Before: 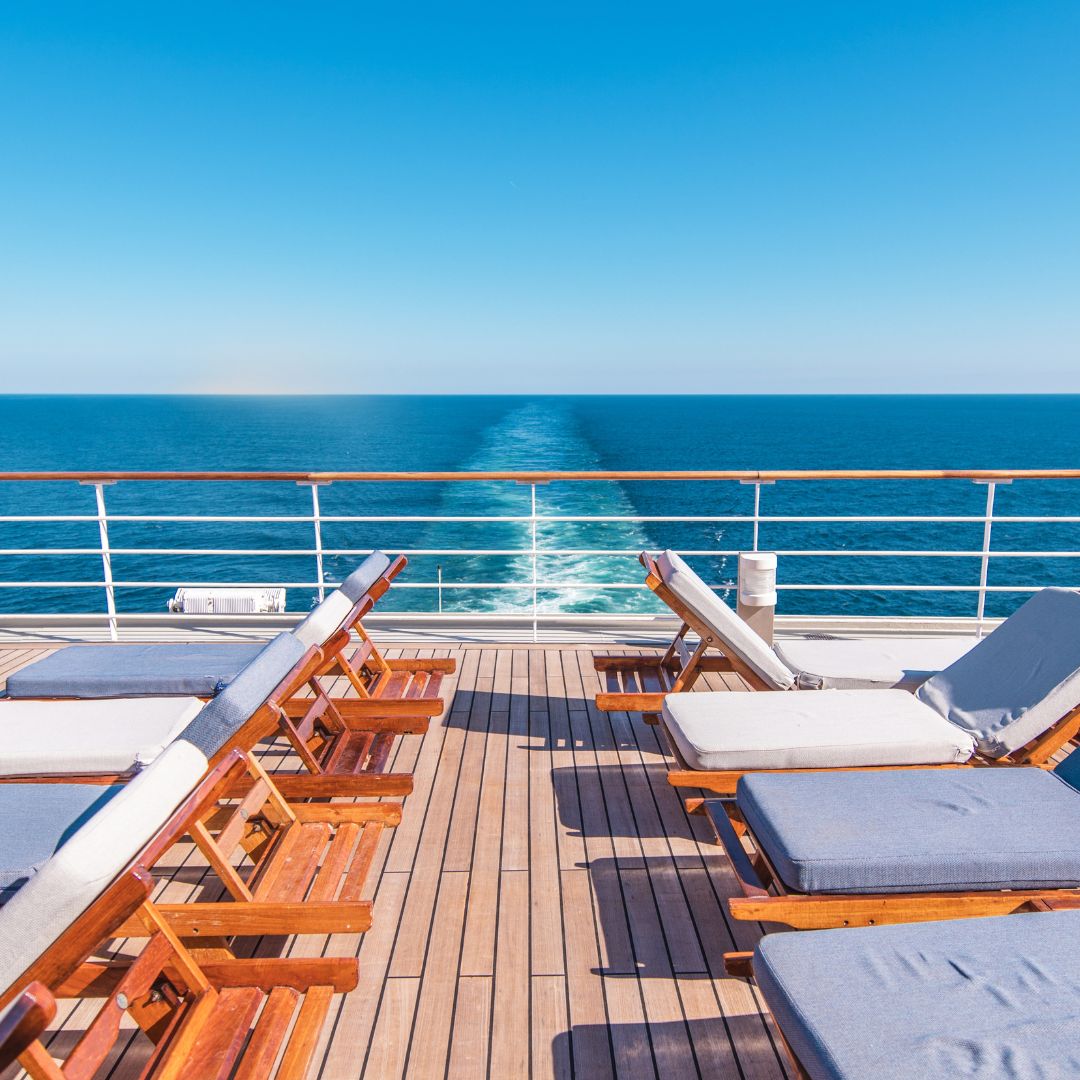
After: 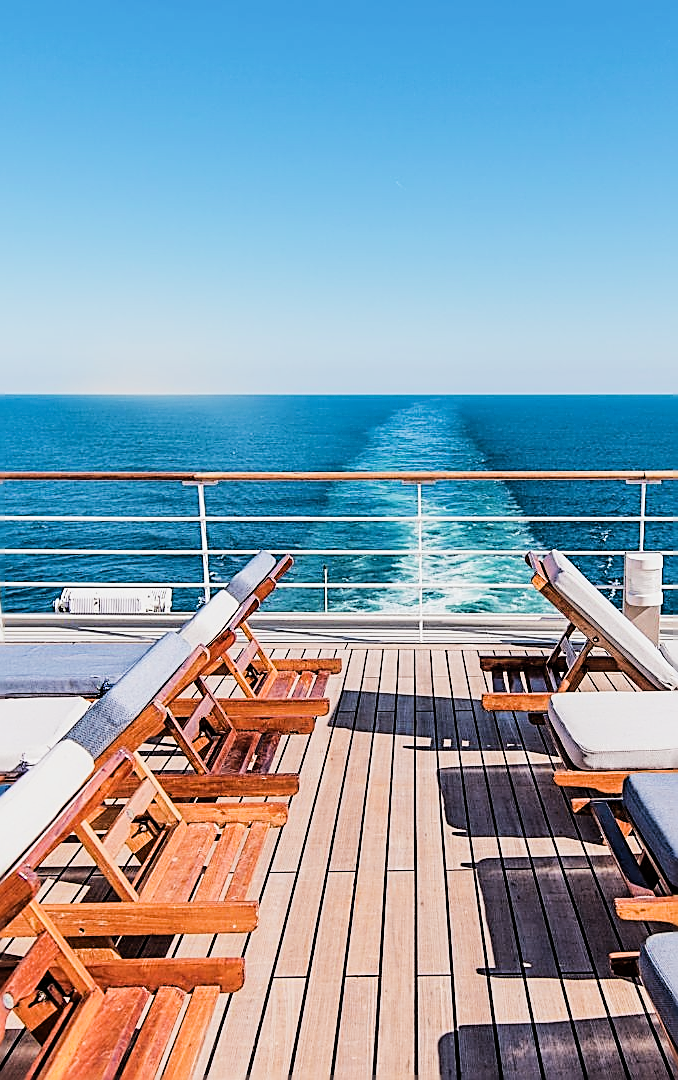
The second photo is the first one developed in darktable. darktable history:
exposure: black level correction 0.001, compensate highlight preservation false
tone equalizer: -8 EV -0.417 EV, -7 EV -0.389 EV, -6 EV -0.333 EV, -5 EV -0.222 EV, -3 EV 0.222 EV, -2 EV 0.333 EV, -1 EV 0.389 EV, +0 EV 0.417 EV, edges refinement/feathering 500, mask exposure compensation -1.57 EV, preserve details no
filmic rgb: black relative exposure -5 EV, hardness 2.88, contrast 1.3, highlights saturation mix -30%
crop: left 10.644%, right 26.528%
sharpen: radius 1.685, amount 1.294
